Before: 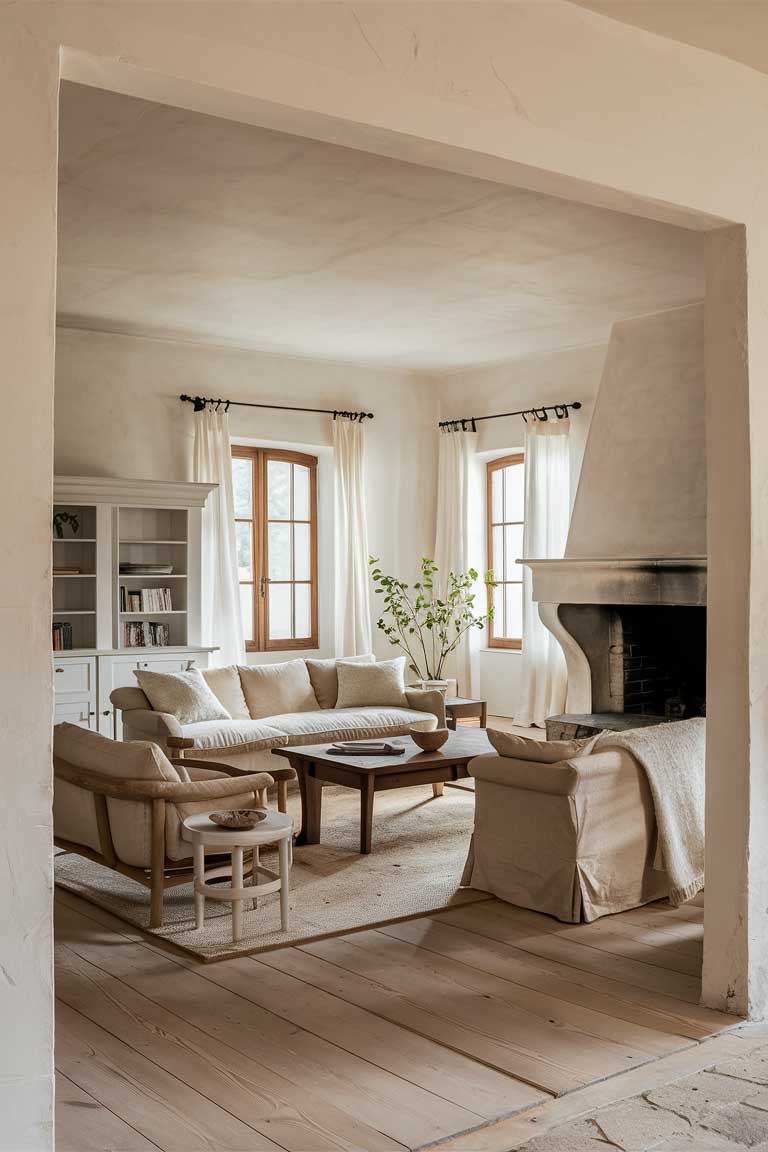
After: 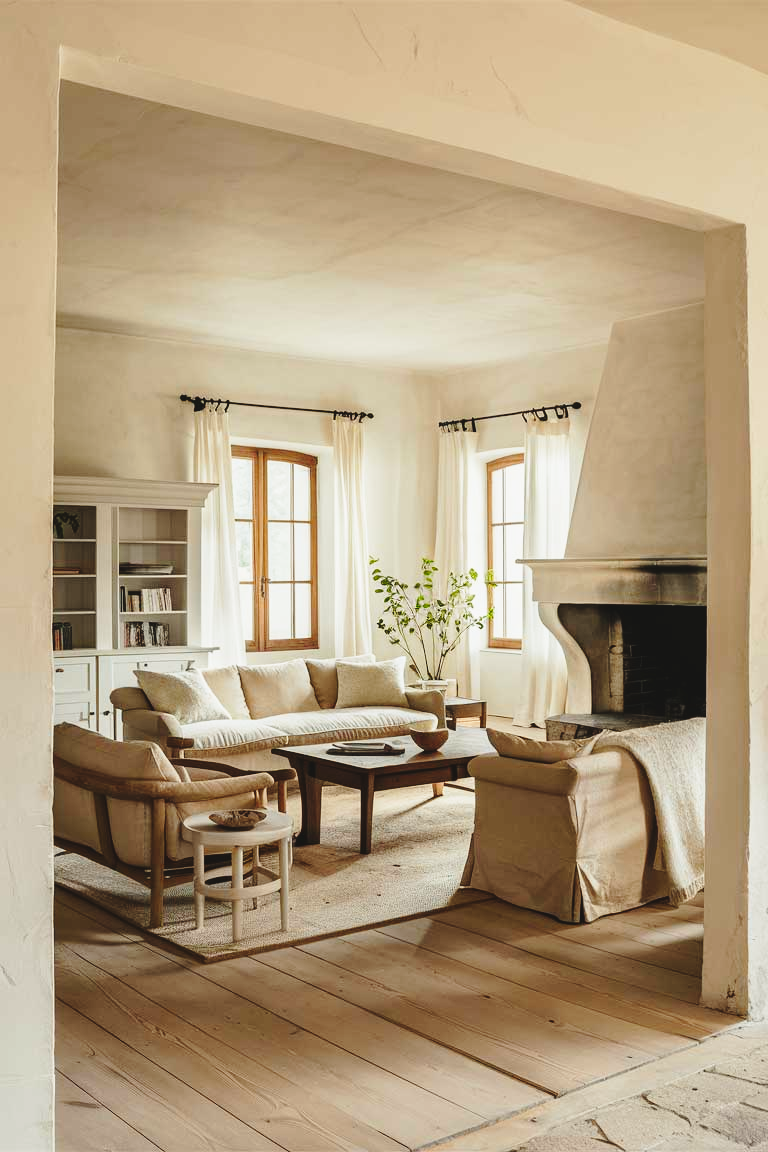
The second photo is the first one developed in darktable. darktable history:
base curve: curves: ch0 [(0, 0) (0.028, 0.03) (0.121, 0.232) (0.46, 0.748) (0.859, 0.968) (1, 1)], preserve colors none
exposure: black level correction -0.015, exposure -0.5 EV, compensate highlight preservation false
color balance: contrast 8.5%, output saturation 105%
rgb curve: curves: ch2 [(0, 0) (0.567, 0.512) (1, 1)], mode RGB, independent channels
